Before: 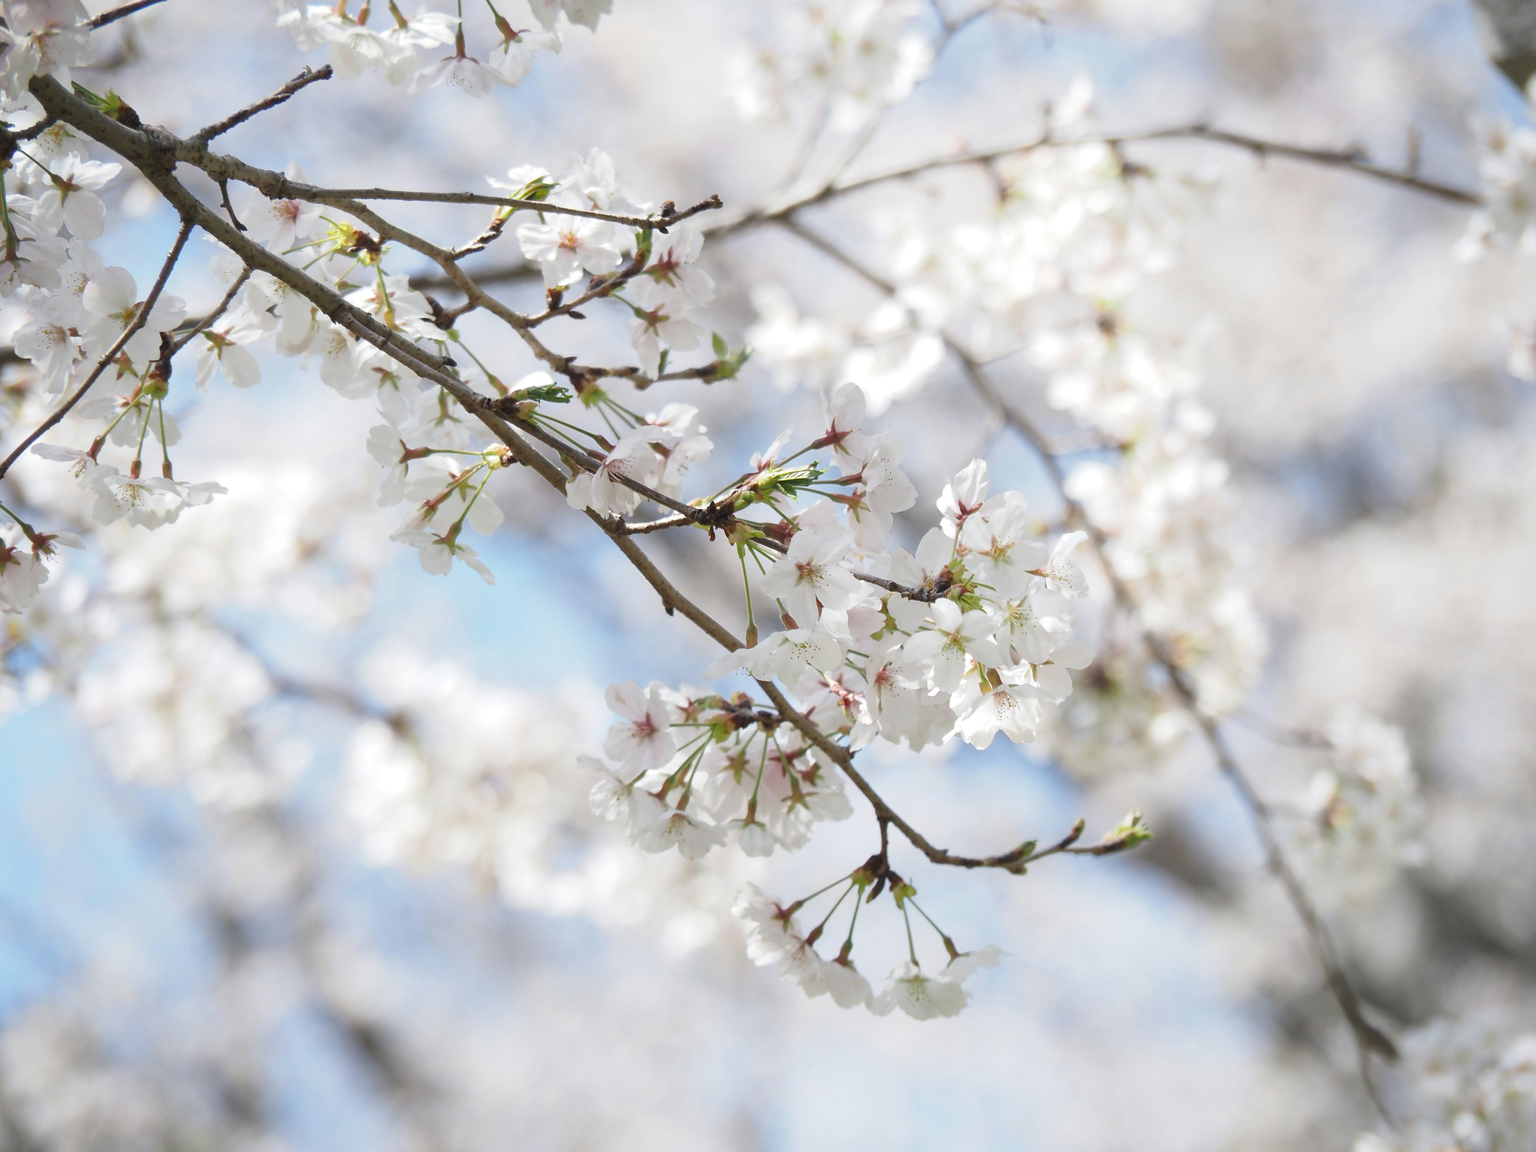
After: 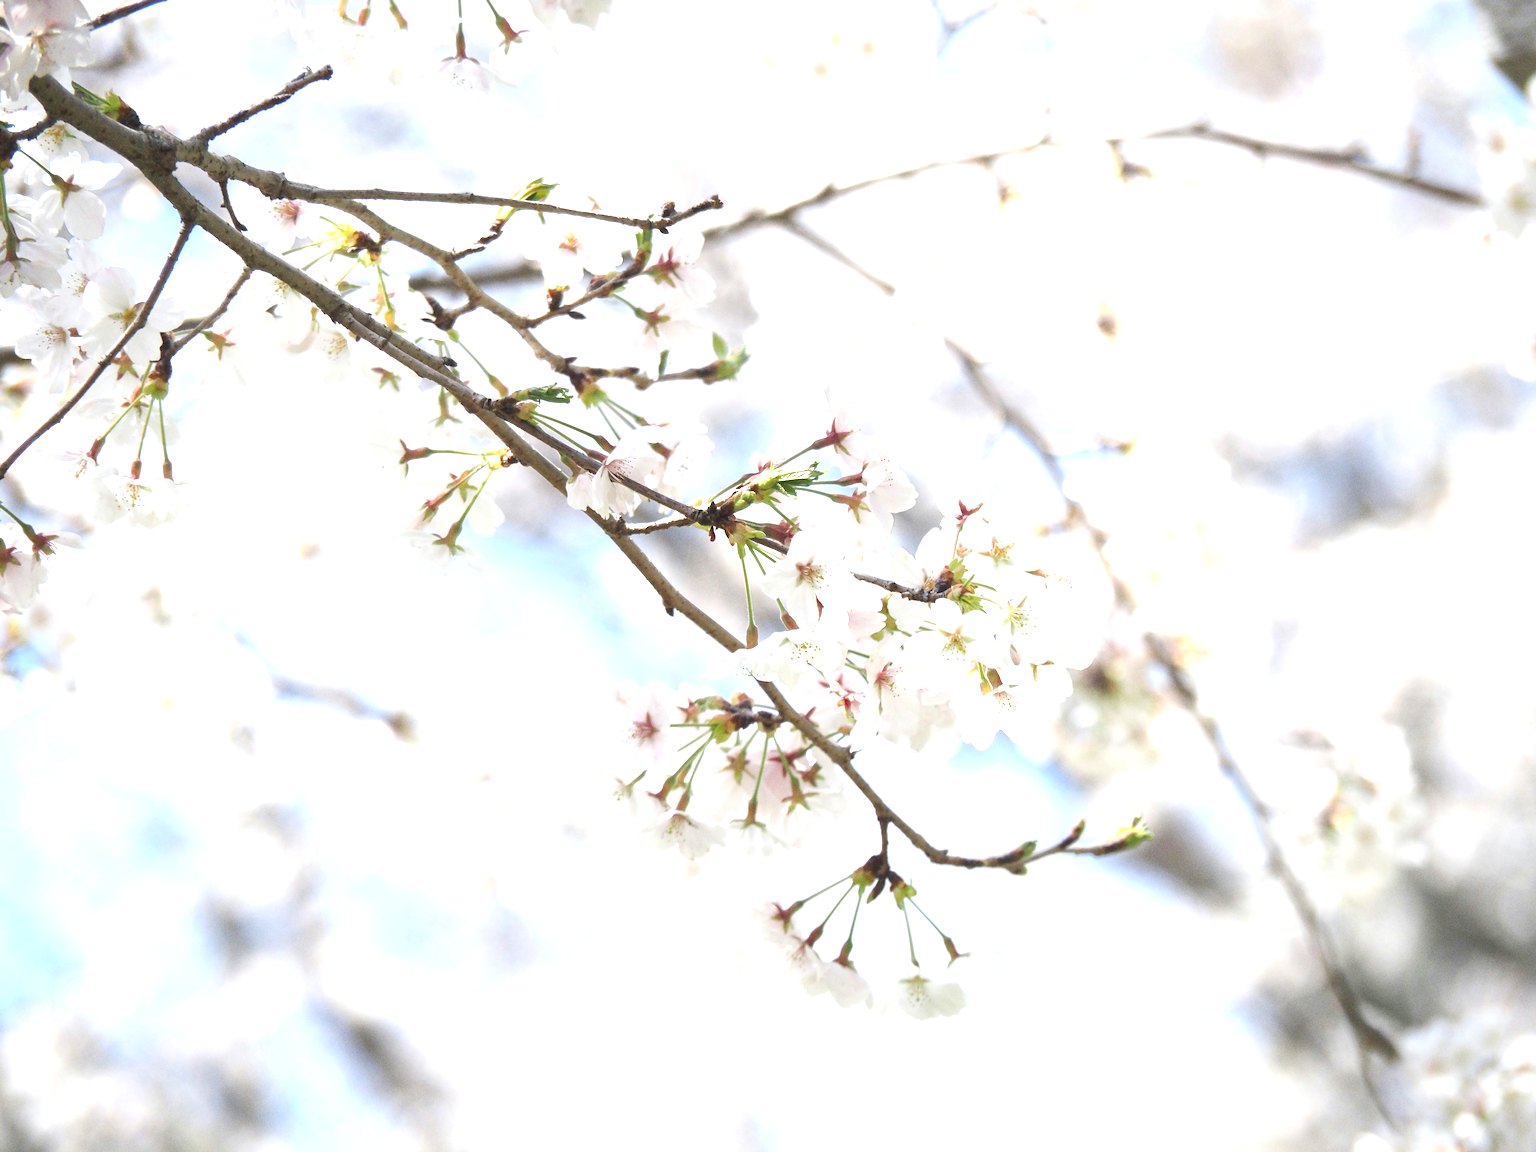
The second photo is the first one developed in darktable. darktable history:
exposure: exposure 0.943 EV, compensate highlight preservation false
grain: coarseness 0.09 ISO
